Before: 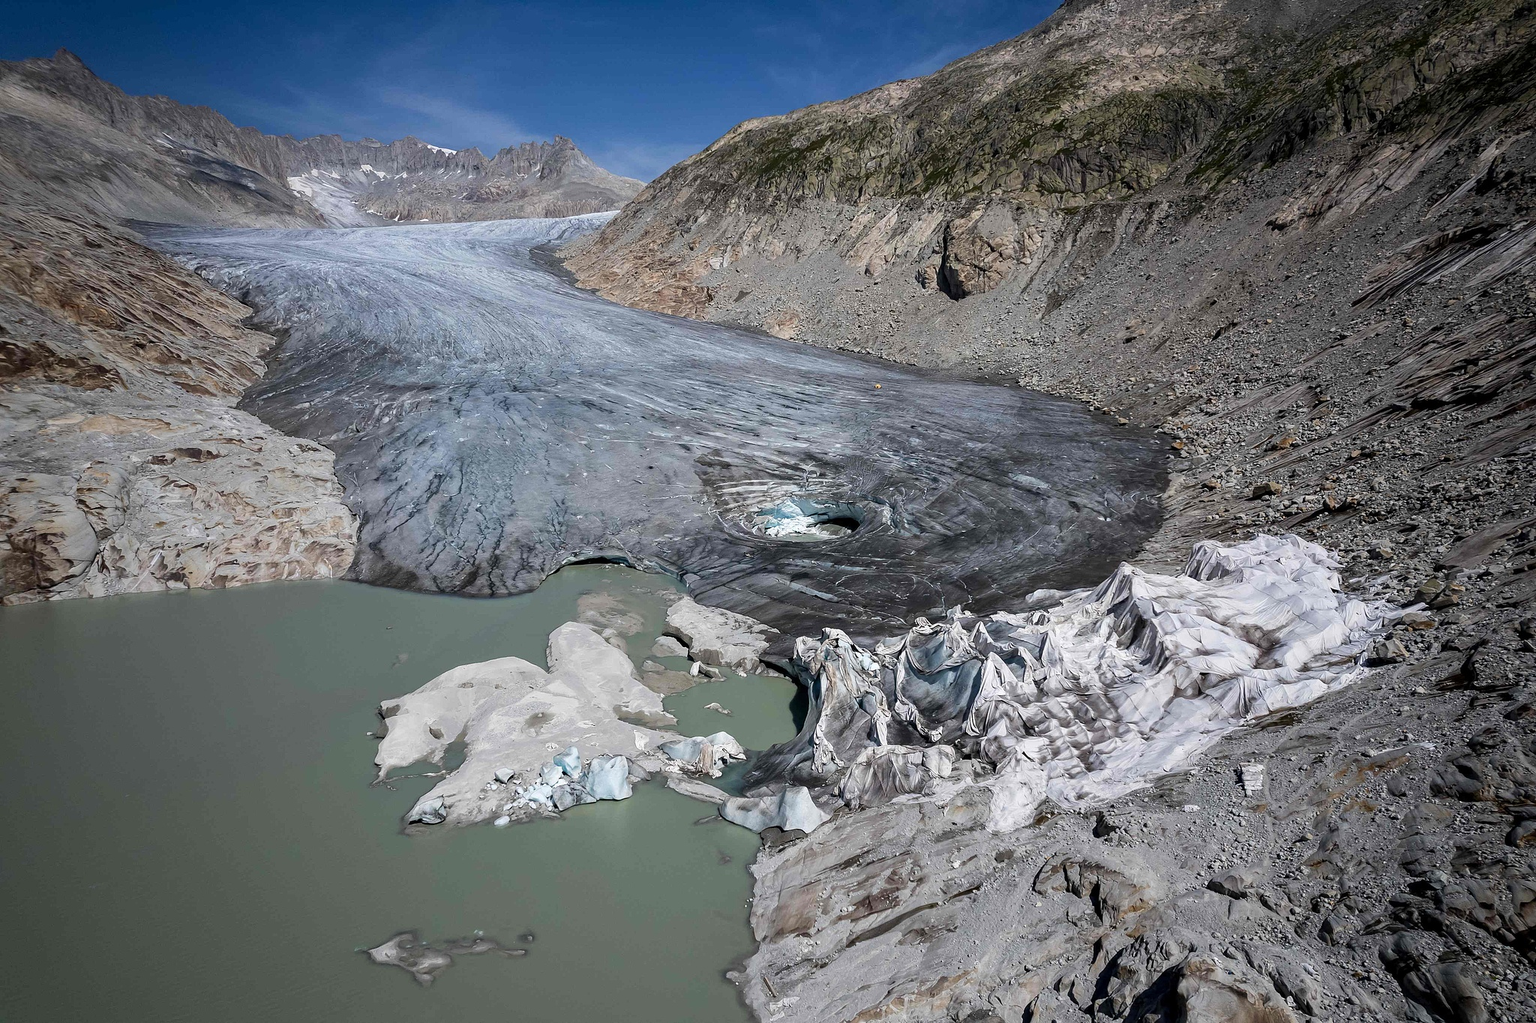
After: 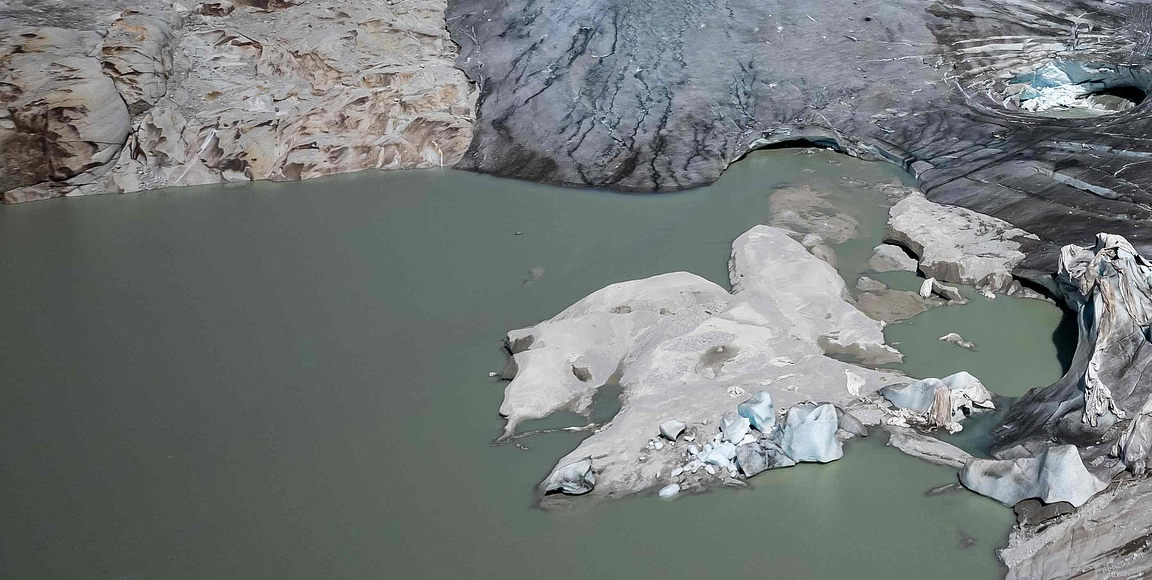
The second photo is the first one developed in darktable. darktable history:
crop: top 44.285%, right 43.721%, bottom 13.148%
